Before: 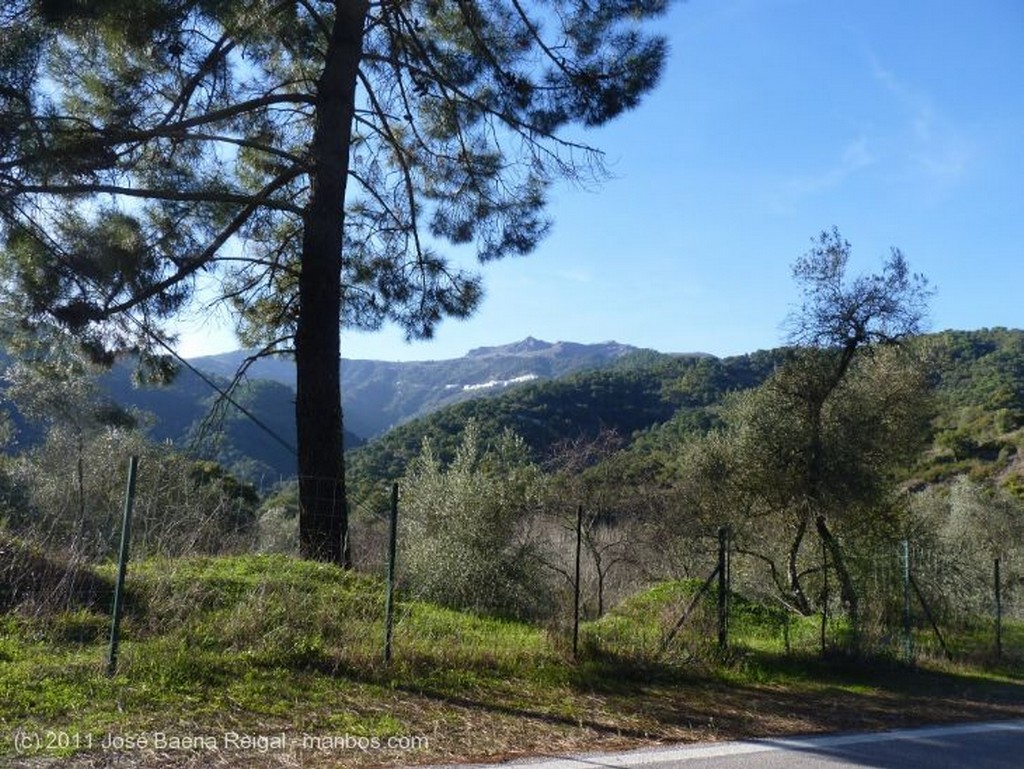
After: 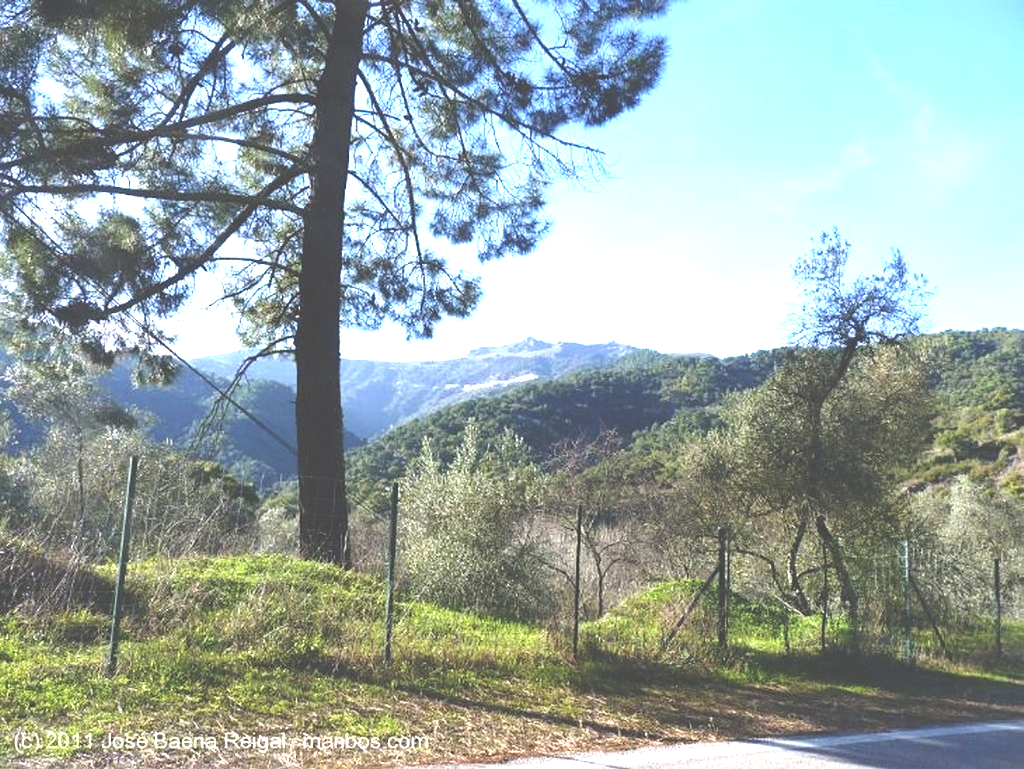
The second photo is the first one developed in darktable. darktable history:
sharpen: amount 0.215
exposure: black level correction -0.023, exposure 1.393 EV, compensate highlight preservation false
